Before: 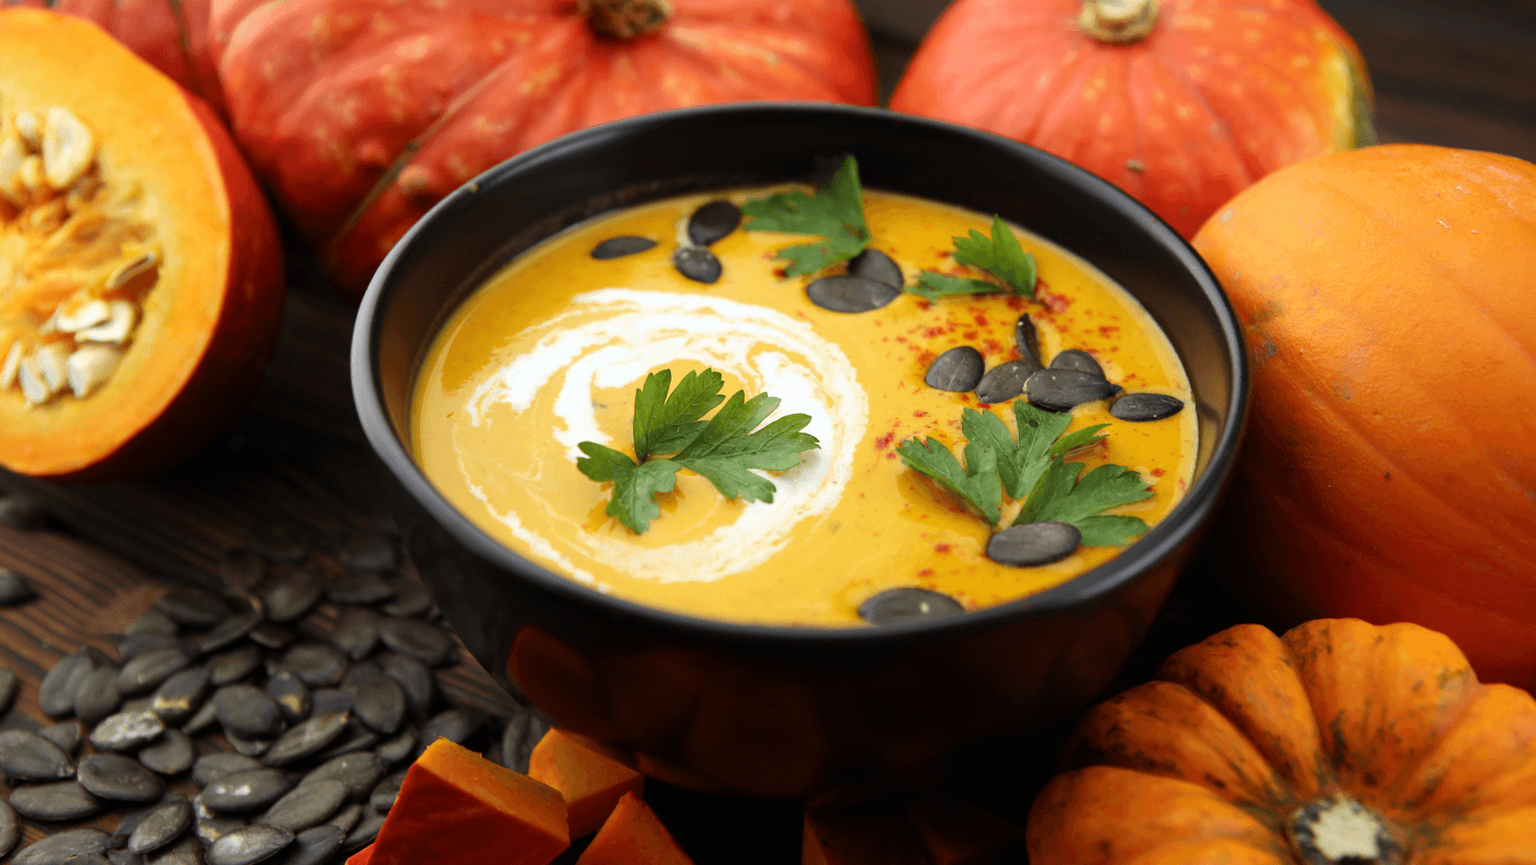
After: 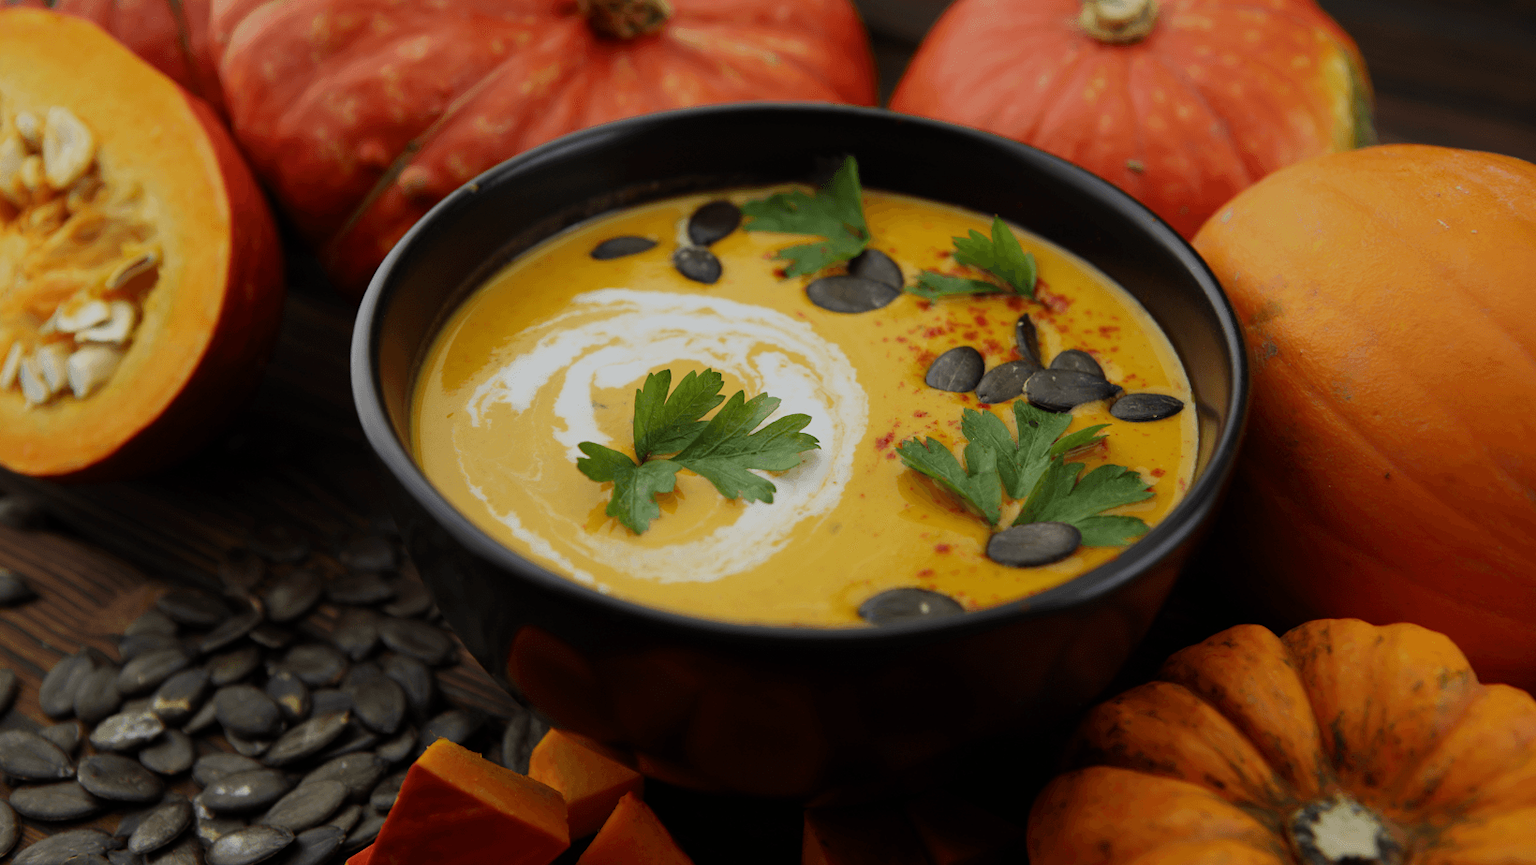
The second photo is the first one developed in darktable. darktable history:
exposure: black level correction 0, exposure -0.78 EV, compensate highlight preservation false
